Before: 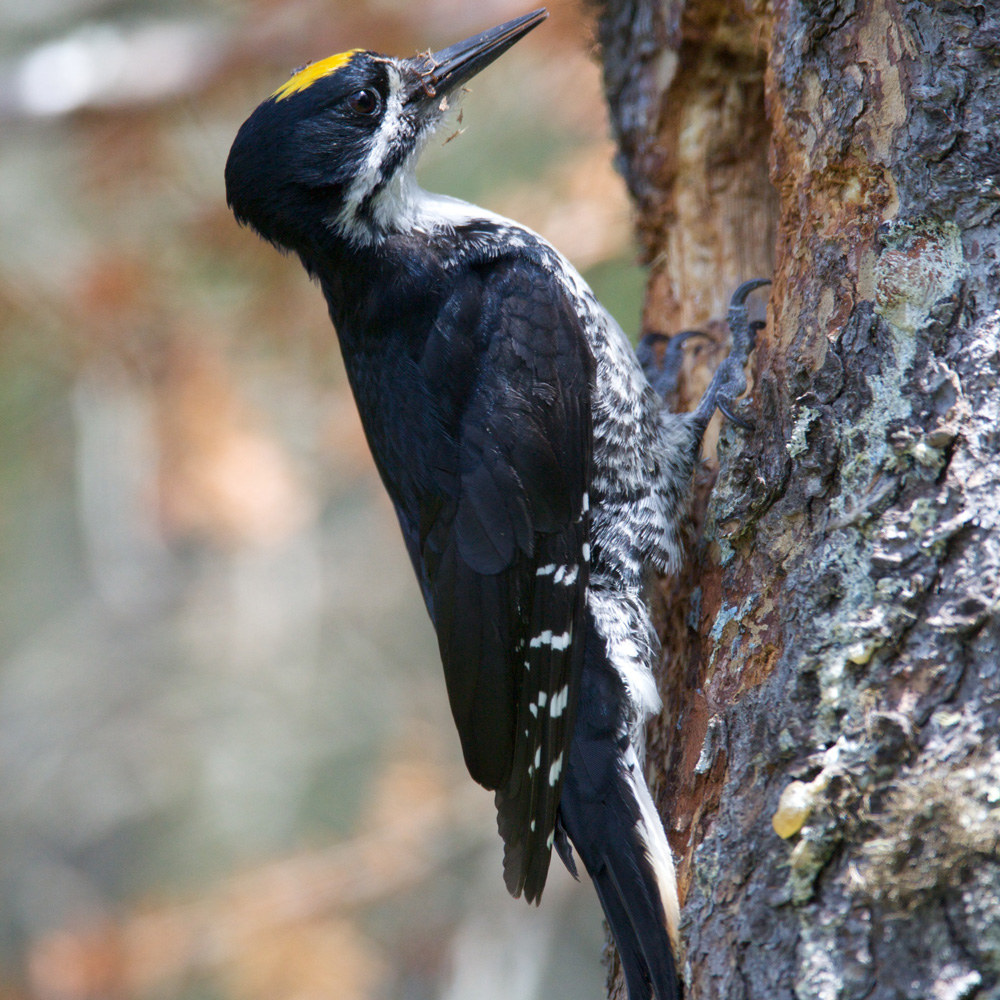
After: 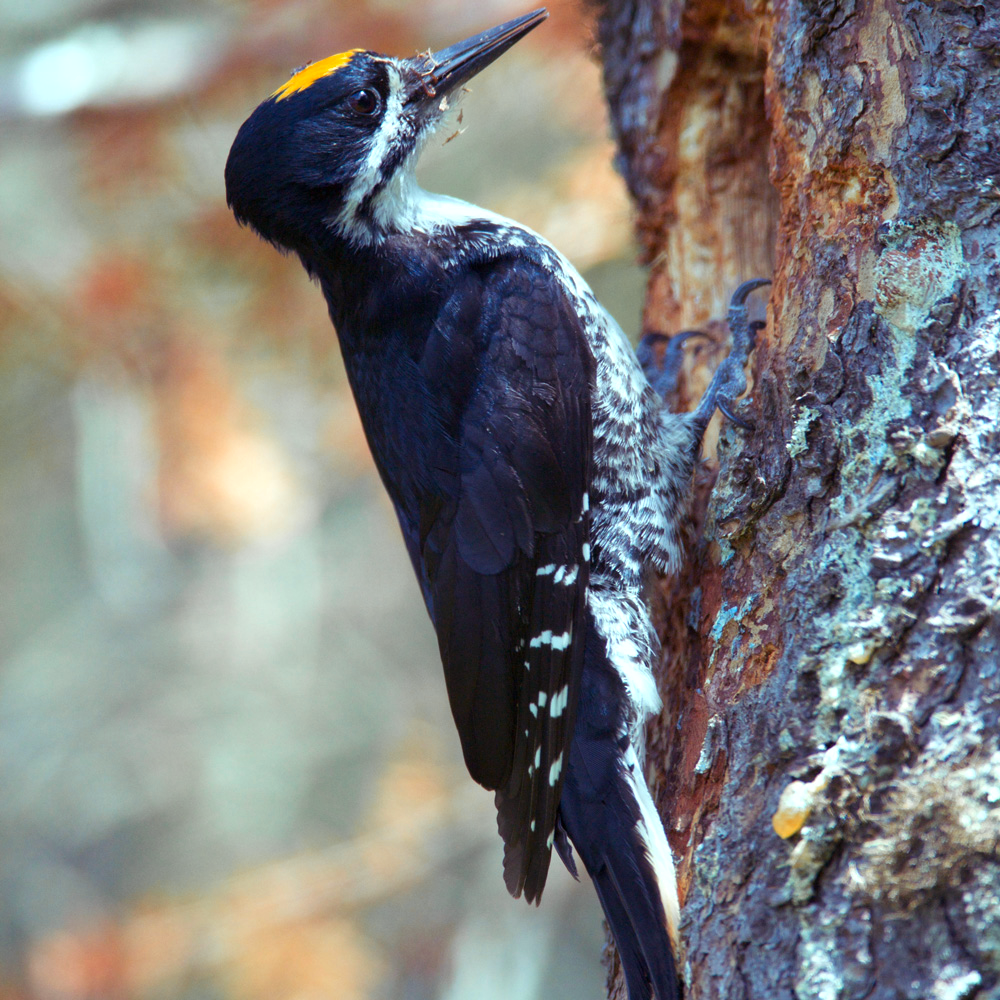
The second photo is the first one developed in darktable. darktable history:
color balance rgb: shadows lift › luminance 0.49%, shadows lift › chroma 6.83%, shadows lift › hue 300.29°, power › hue 208.98°, highlights gain › luminance 20.24%, highlights gain › chroma 2.73%, highlights gain › hue 173.85°, perceptual saturation grading › global saturation 18.05%
color zones: curves: ch1 [(0.263, 0.53) (0.376, 0.287) (0.487, 0.512) (0.748, 0.547) (1, 0.513)]; ch2 [(0.262, 0.45) (0.751, 0.477)], mix 31.98%
